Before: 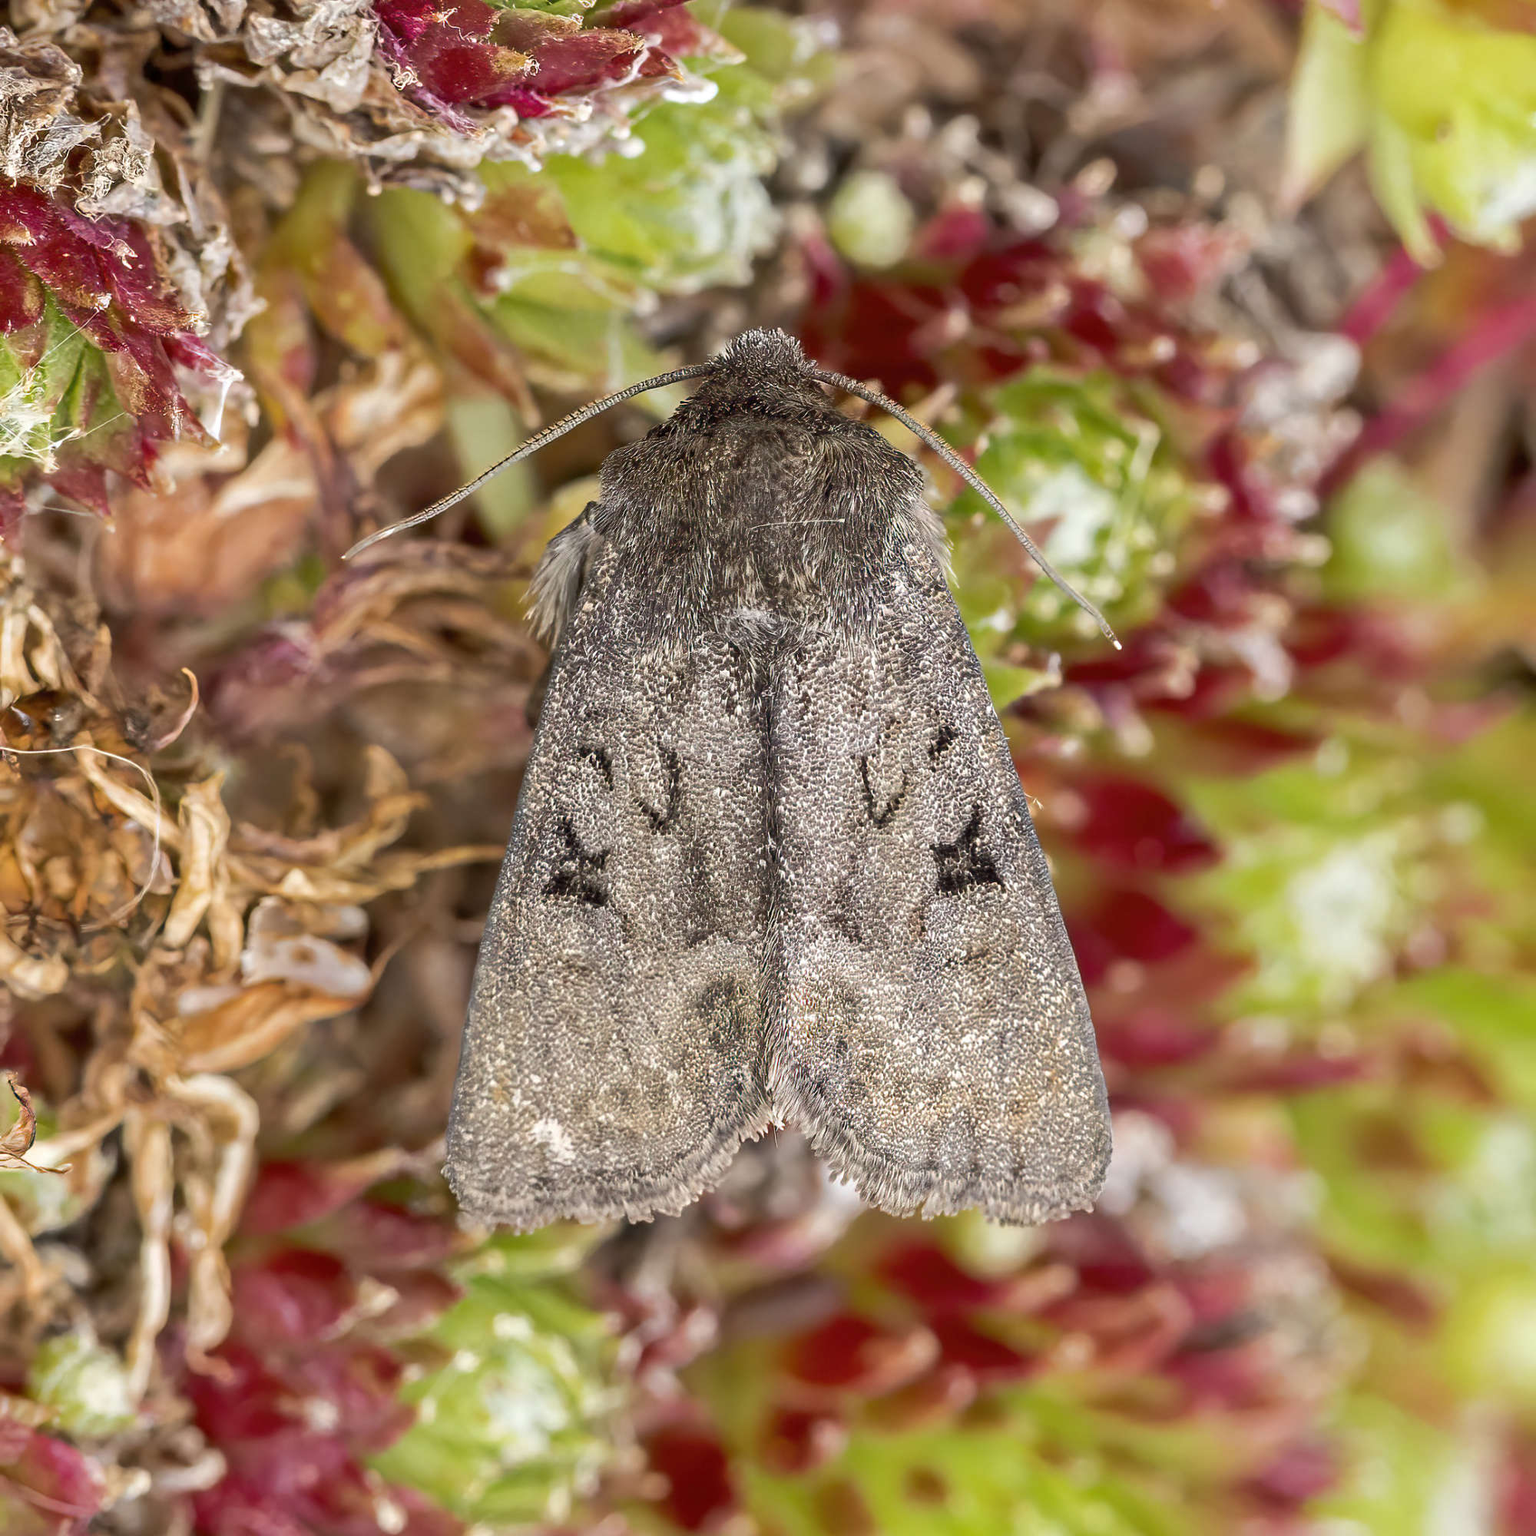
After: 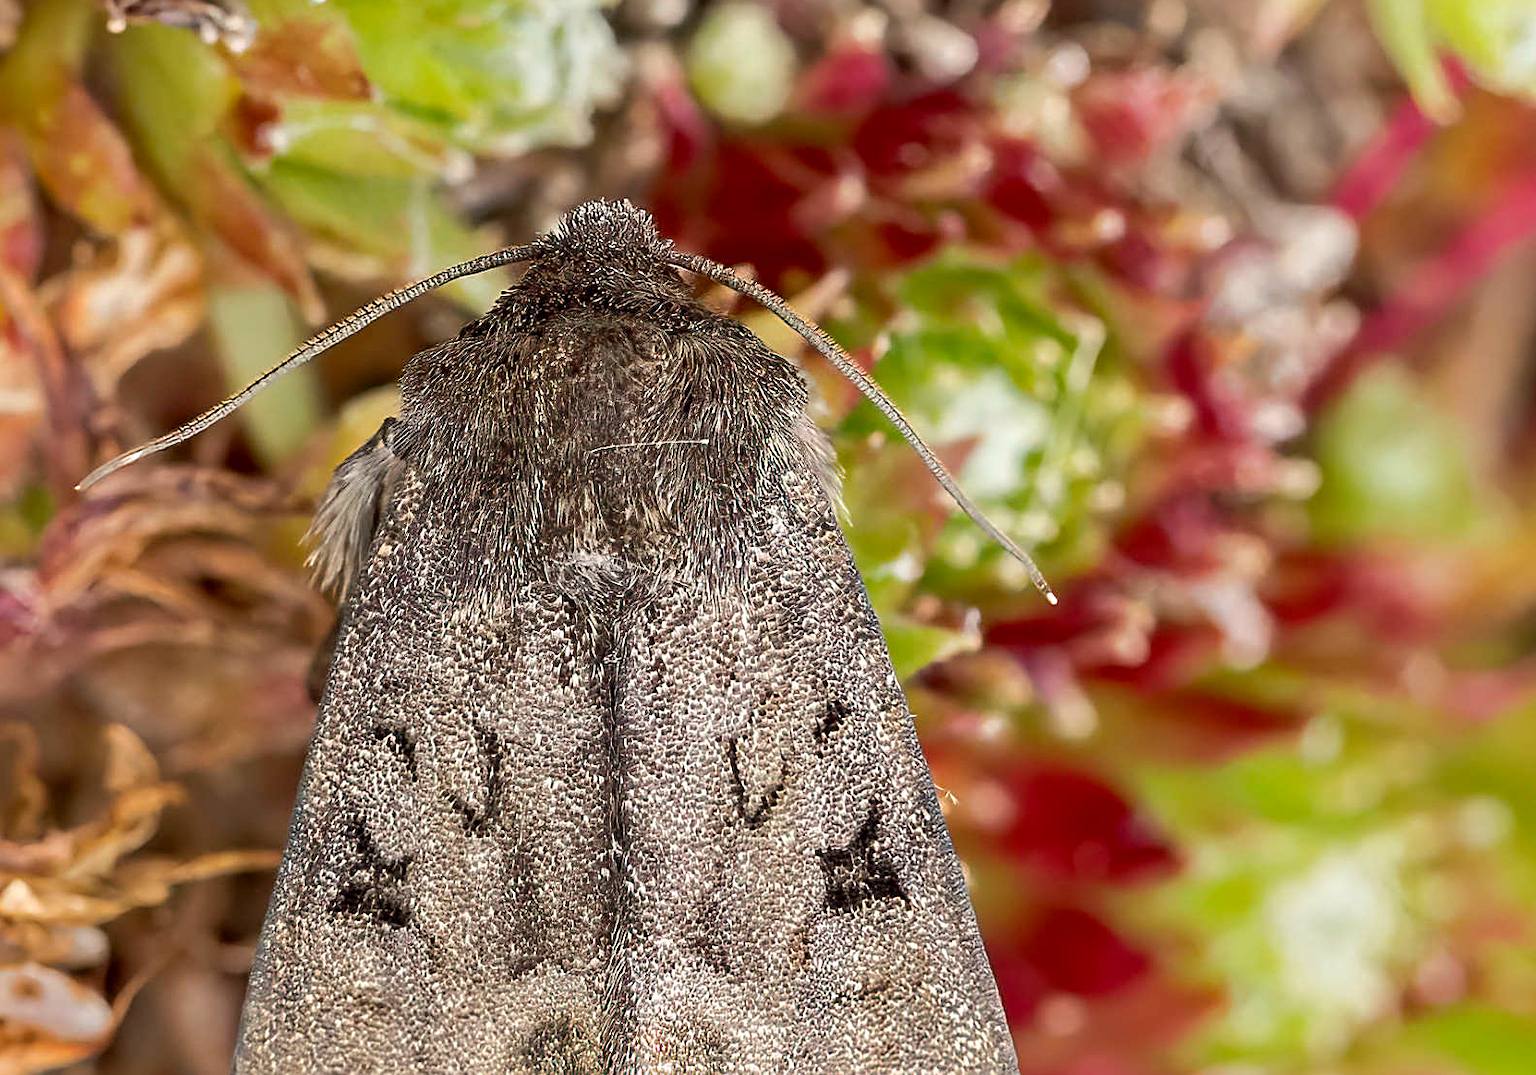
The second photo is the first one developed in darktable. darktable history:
crop: left 18.38%, top 11.092%, right 2.134%, bottom 33.217%
color correction: highlights b* 3
sharpen: on, module defaults
color balance: mode lift, gamma, gain (sRGB), lift [0.97, 1, 1, 1], gamma [1.03, 1, 1, 1]
